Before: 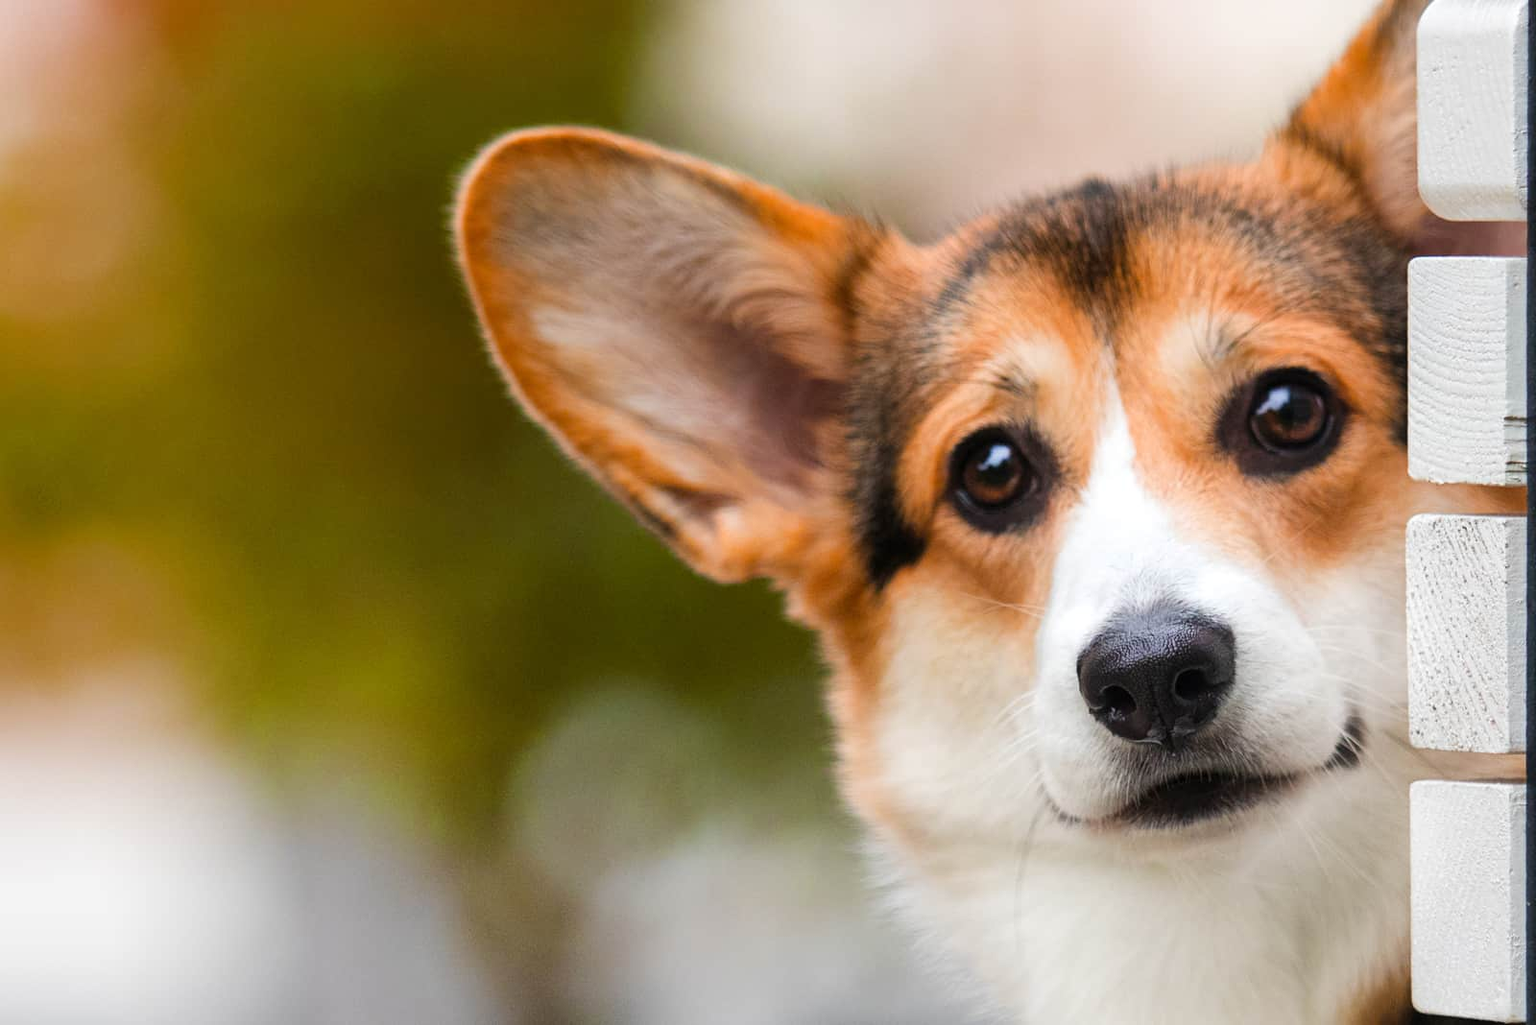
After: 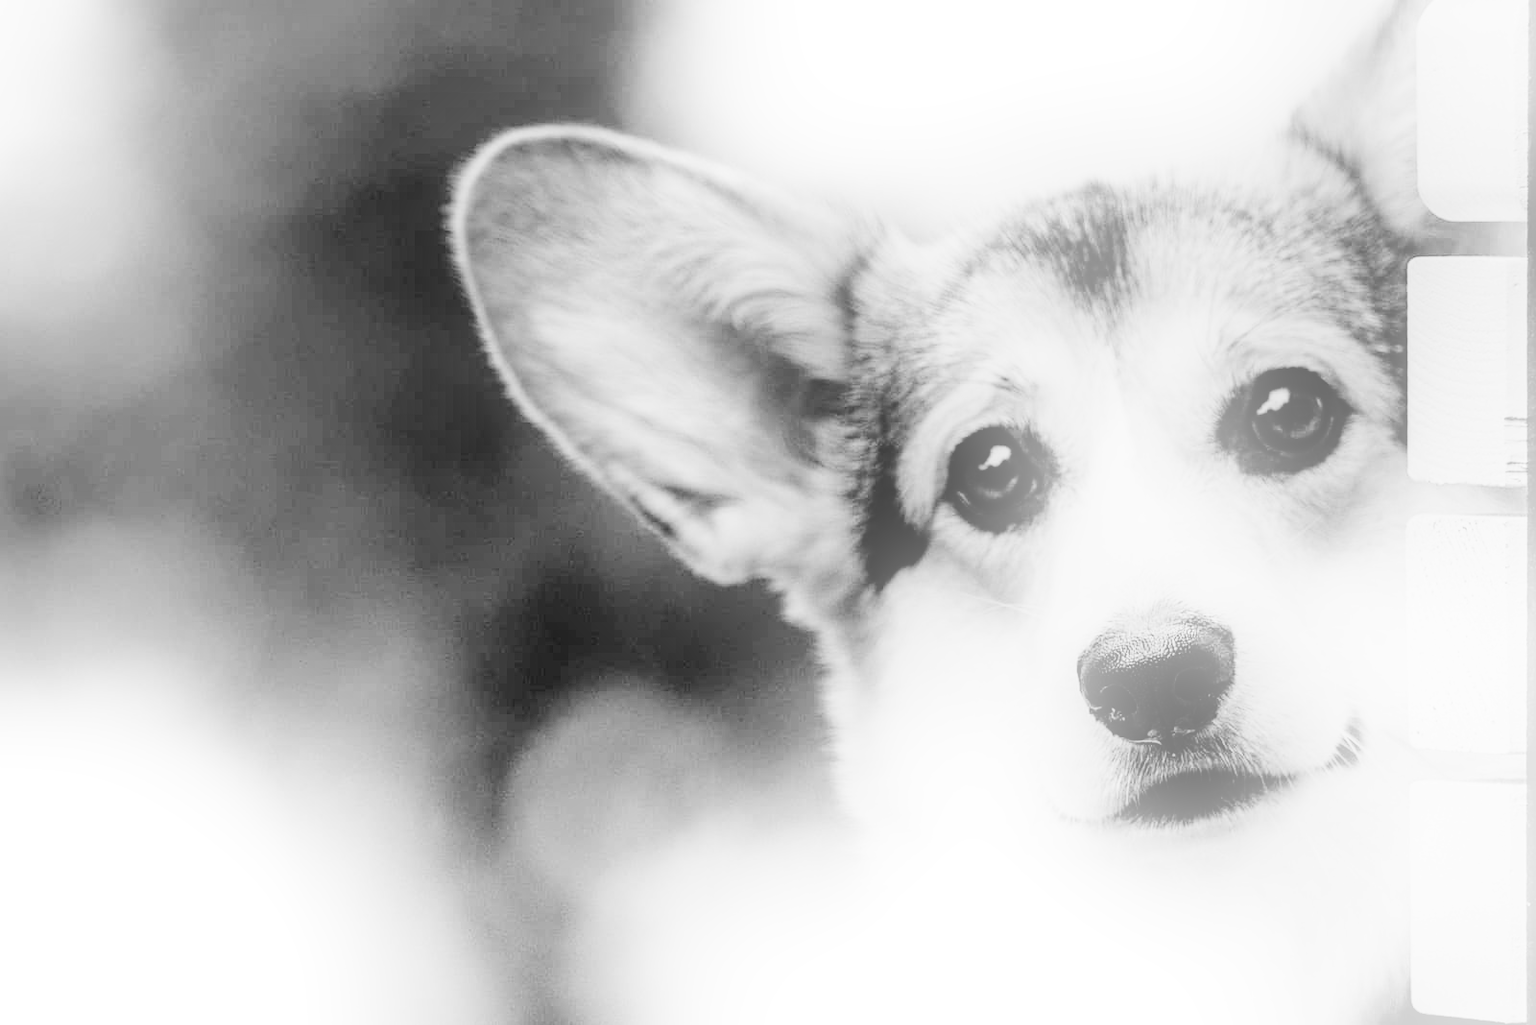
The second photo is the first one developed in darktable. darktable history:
tone curve: curves: ch0 [(0, 0) (0.003, 0.001) (0.011, 0.004) (0.025, 0.008) (0.044, 0.015) (0.069, 0.022) (0.1, 0.031) (0.136, 0.052) (0.177, 0.101) (0.224, 0.181) (0.277, 0.289) (0.335, 0.418) (0.399, 0.541) (0.468, 0.65) (0.543, 0.739) (0.623, 0.817) (0.709, 0.882) (0.801, 0.919) (0.898, 0.958) (1, 1)], color space Lab, independent channels, preserve colors none
local contrast: on, module defaults
filmic rgb: black relative exposure -7.65 EV, white relative exposure 4.56 EV, hardness 3.61
monochrome: a -3.63, b -0.465
rotate and perspective: automatic cropping original format, crop left 0, crop top 0
bloom: on, module defaults
